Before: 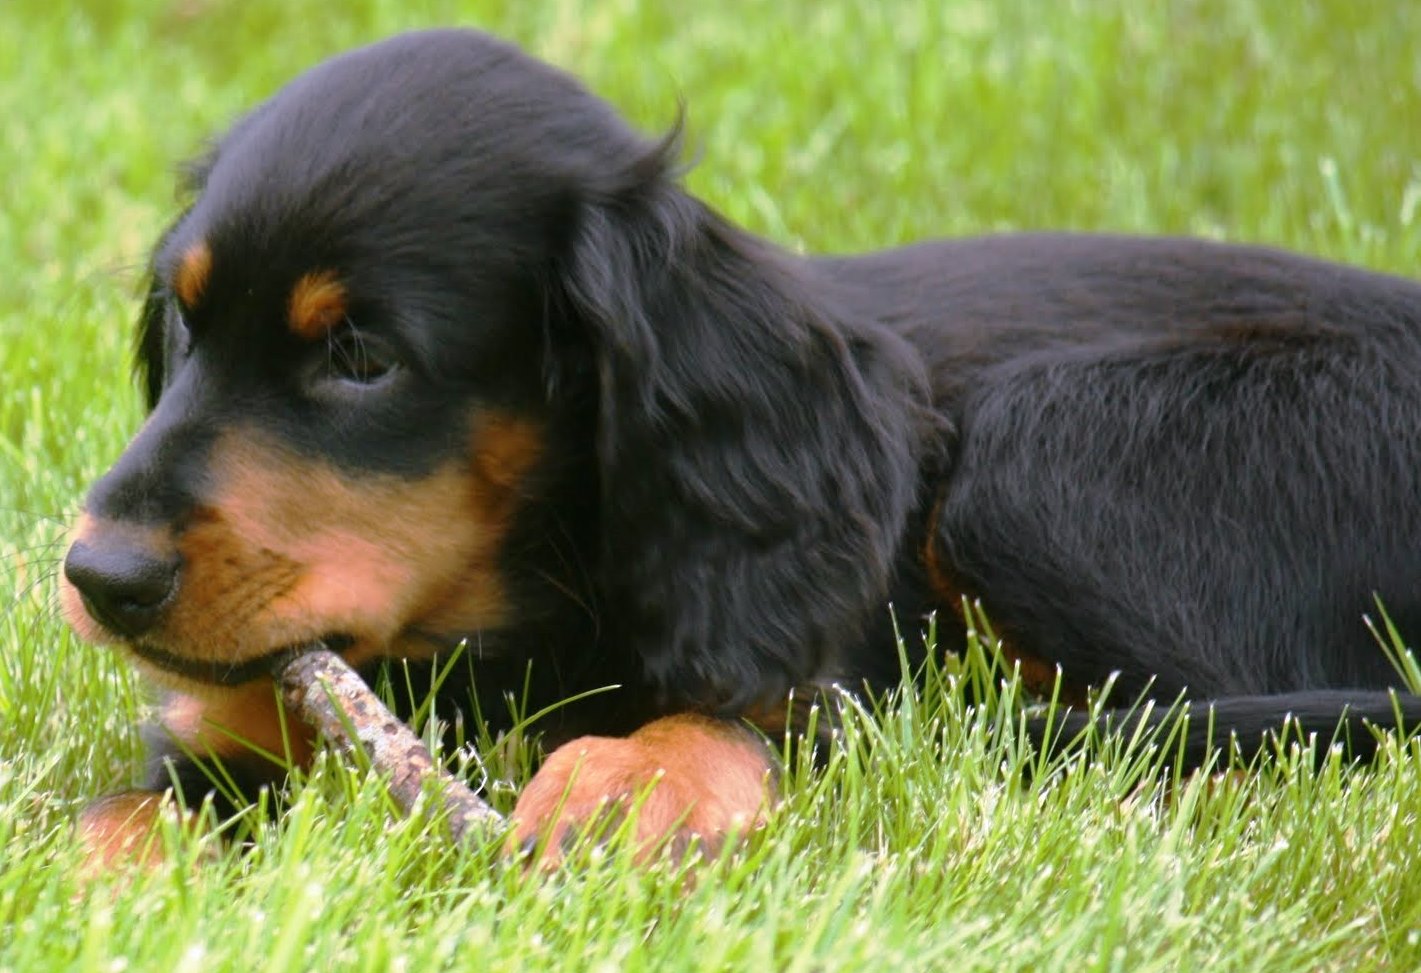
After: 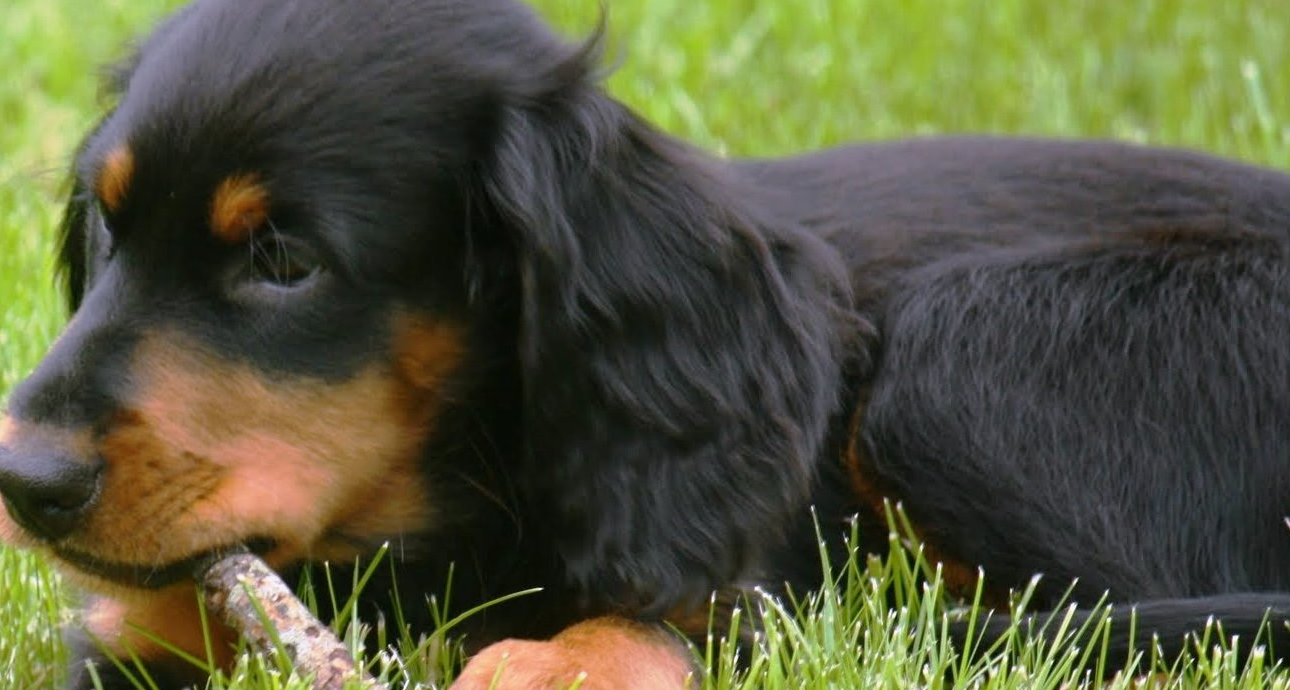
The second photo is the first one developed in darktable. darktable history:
crop: left 5.547%, top 10.063%, right 3.623%, bottom 18.935%
exposure: exposure -0.072 EV, compensate highlight preservation false
